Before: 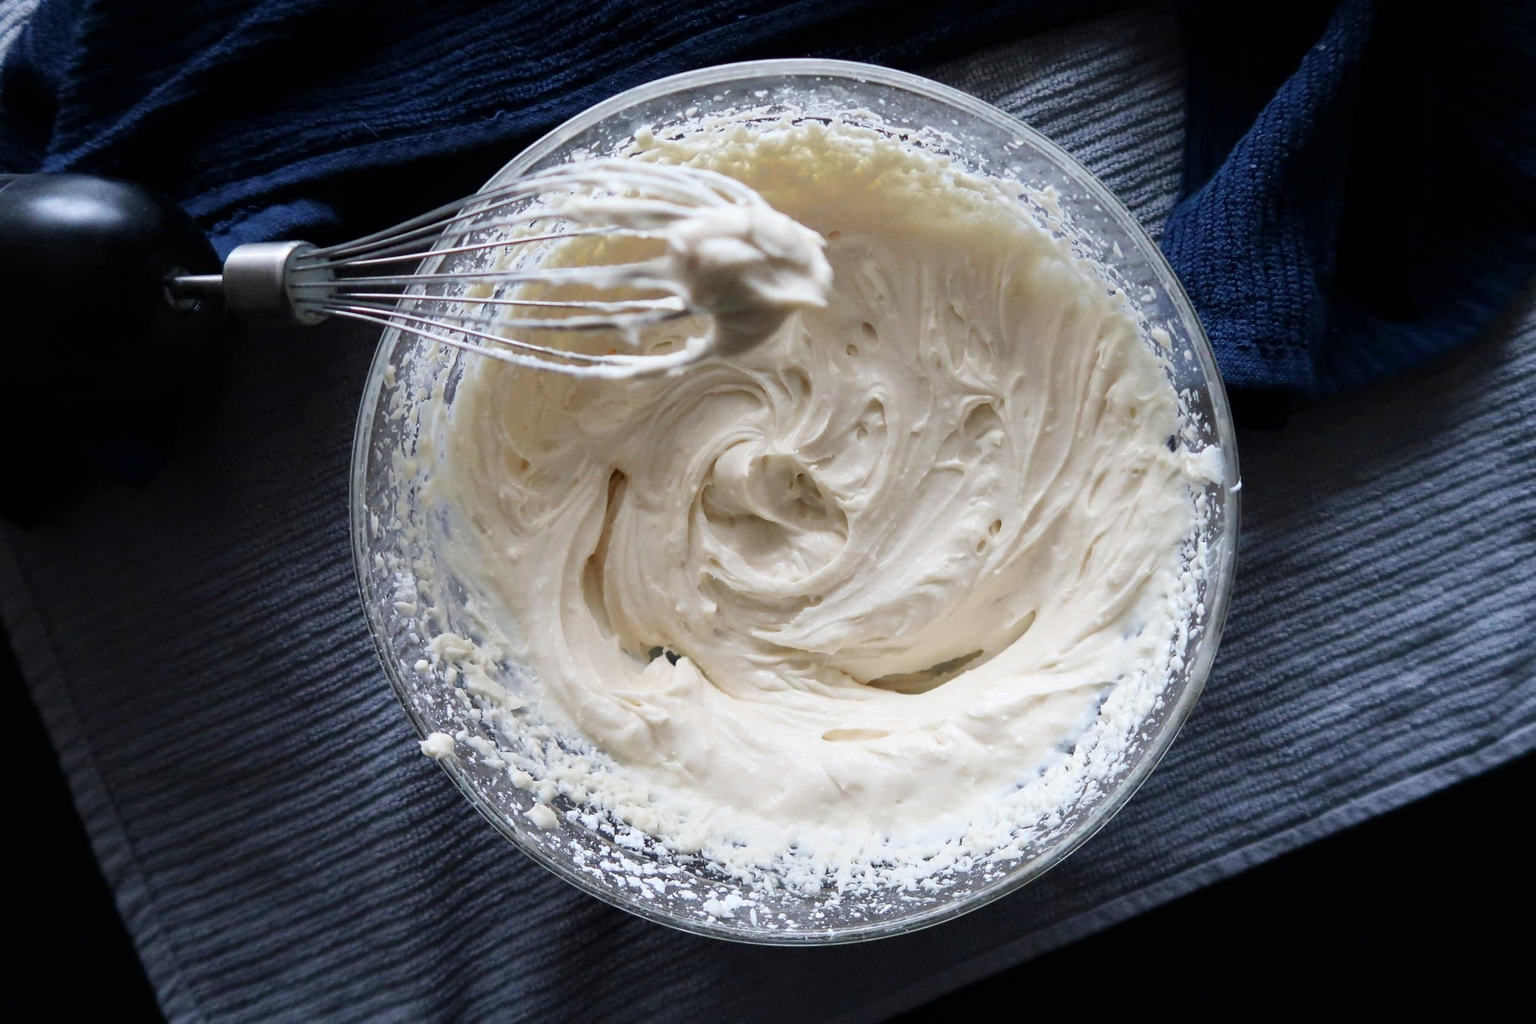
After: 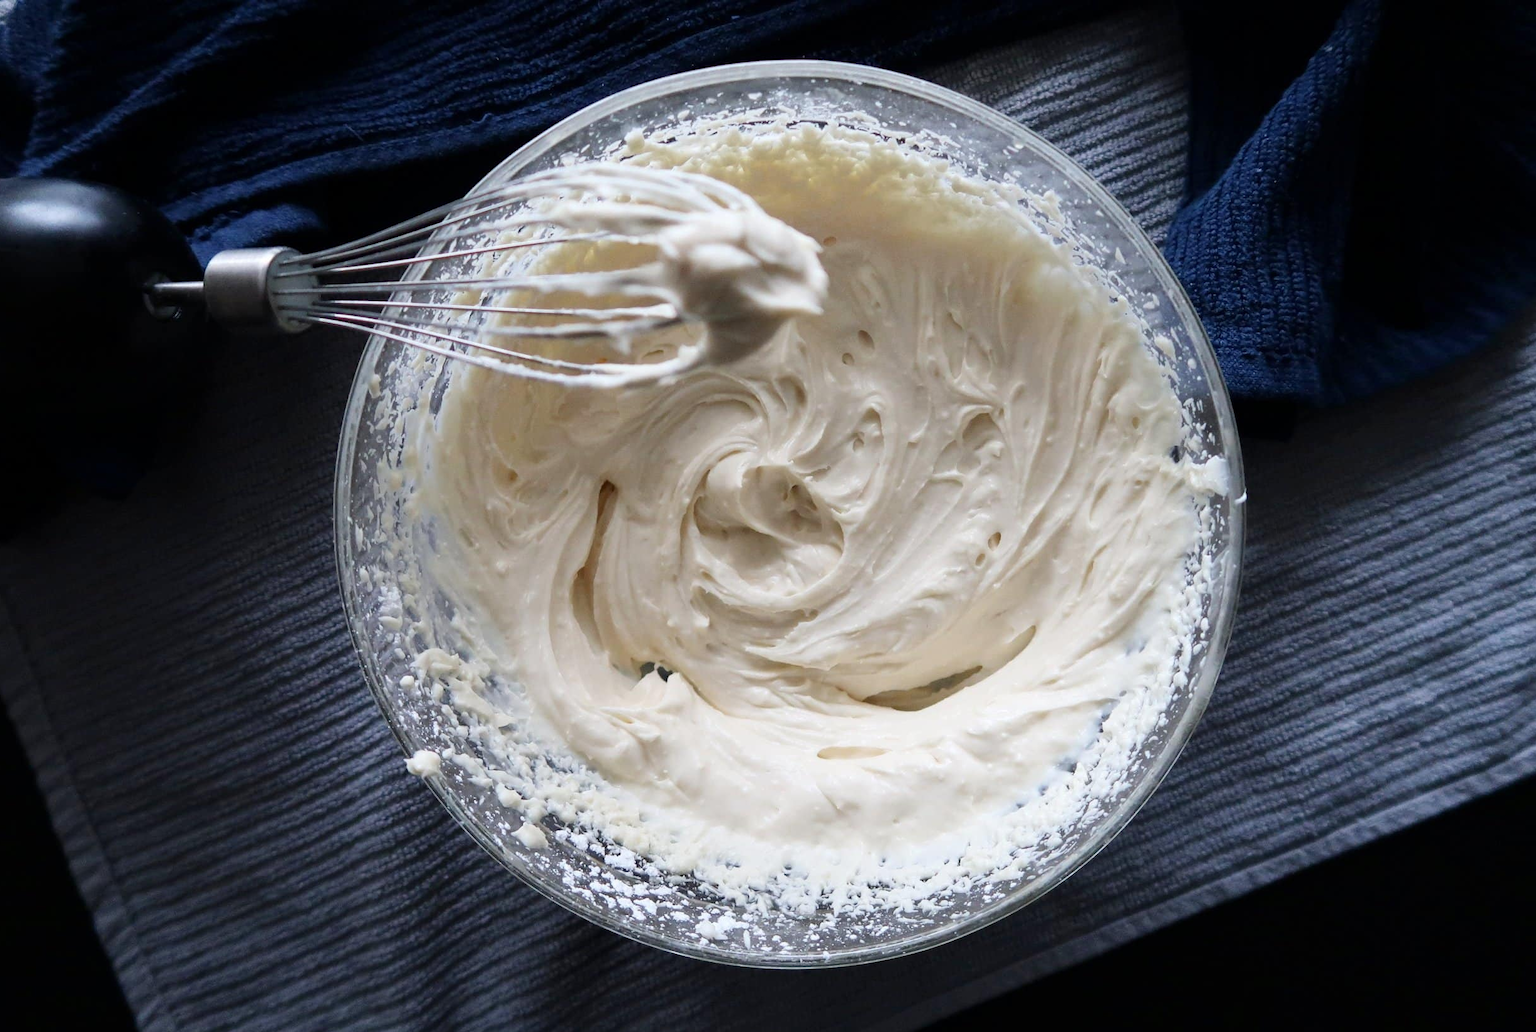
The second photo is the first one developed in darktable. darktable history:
crop and rotate: left 1.575%, right 0.714%, bottom 1.552%
